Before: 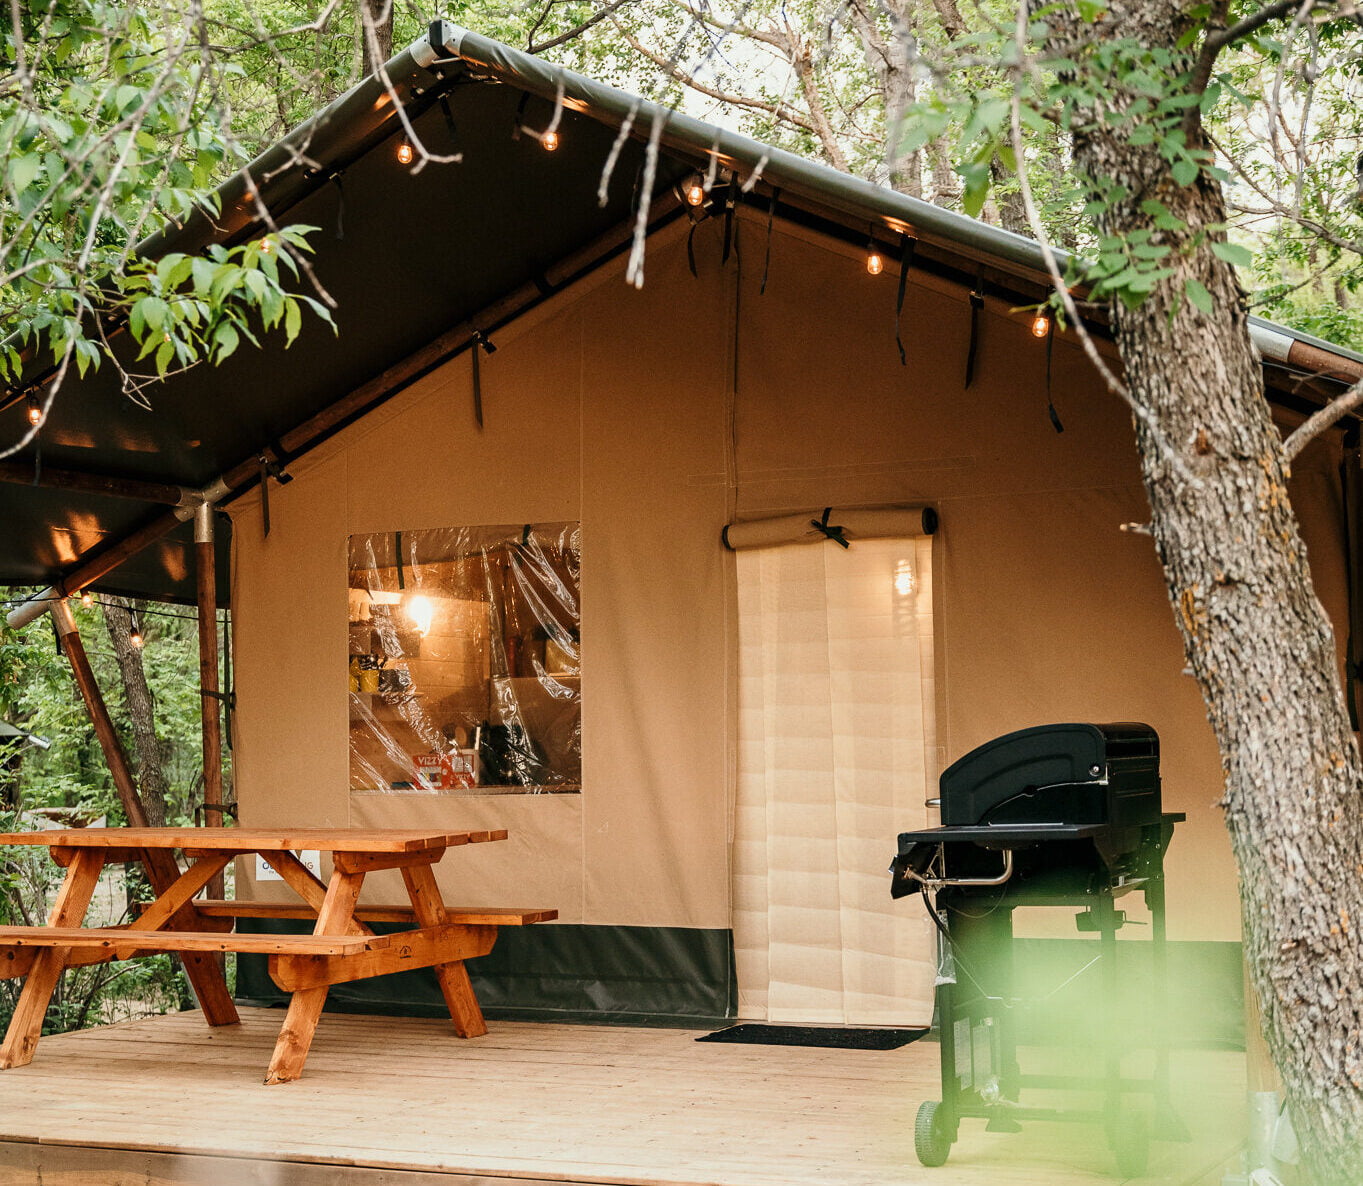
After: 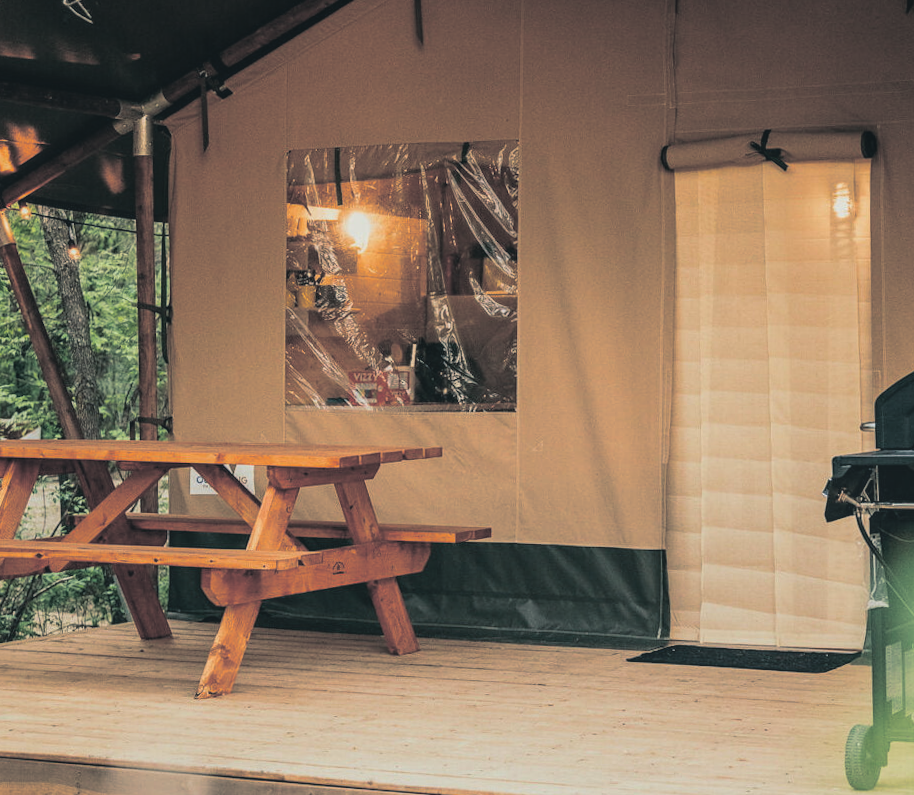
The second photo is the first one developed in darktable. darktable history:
crop and rotate: angle -0.82°, left 3.85%, top 31.828%, right 27.992%
split-toning: shadows › hue 205.2°, shadows › saturation 0.29, highlights › hue 50.4°, highlights › saturation 0.38, balance -49.9
local contrast: detail 110%
lowpass: radius 0.1, contrast 0.85, saturation 1.1, unbound 0
